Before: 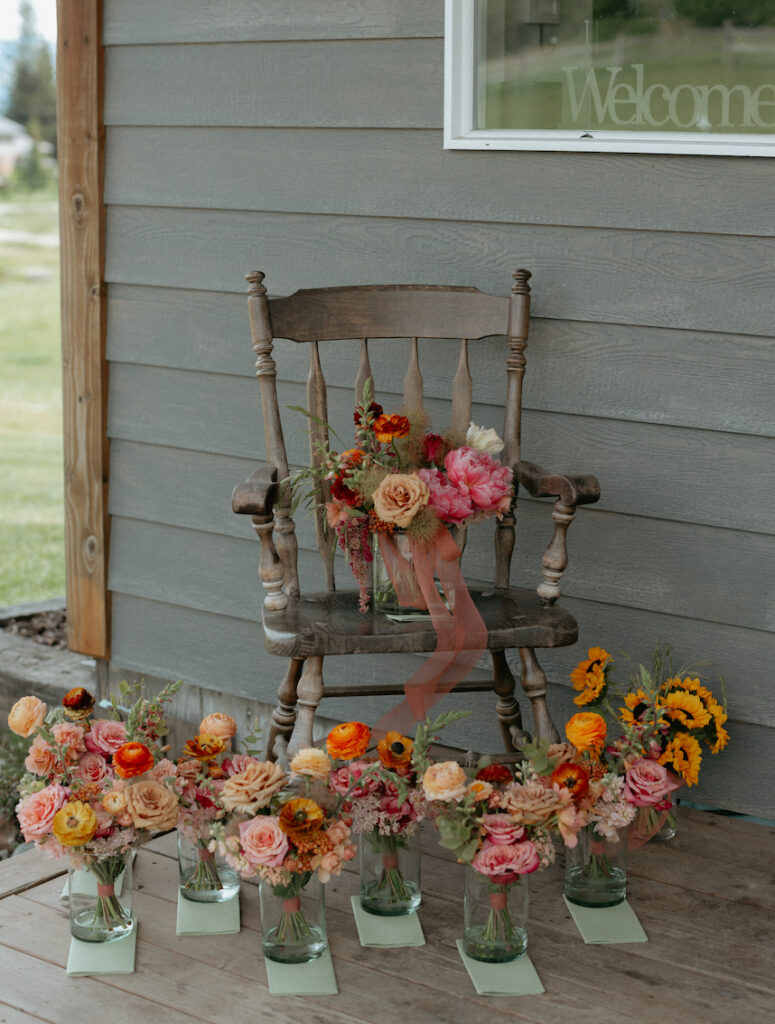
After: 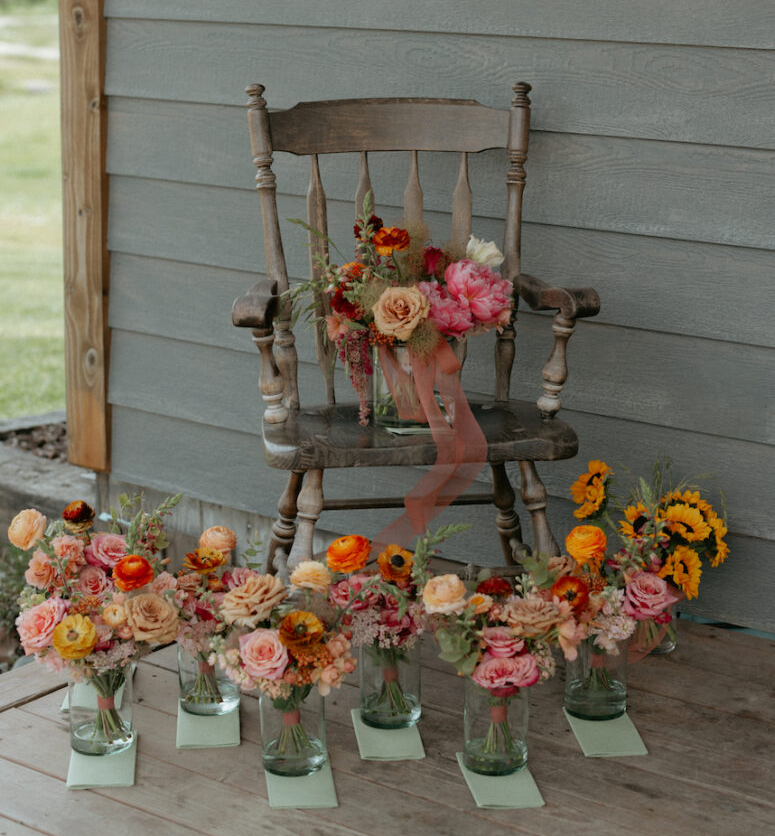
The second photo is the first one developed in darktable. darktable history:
crop and rotate: top 18.359%
